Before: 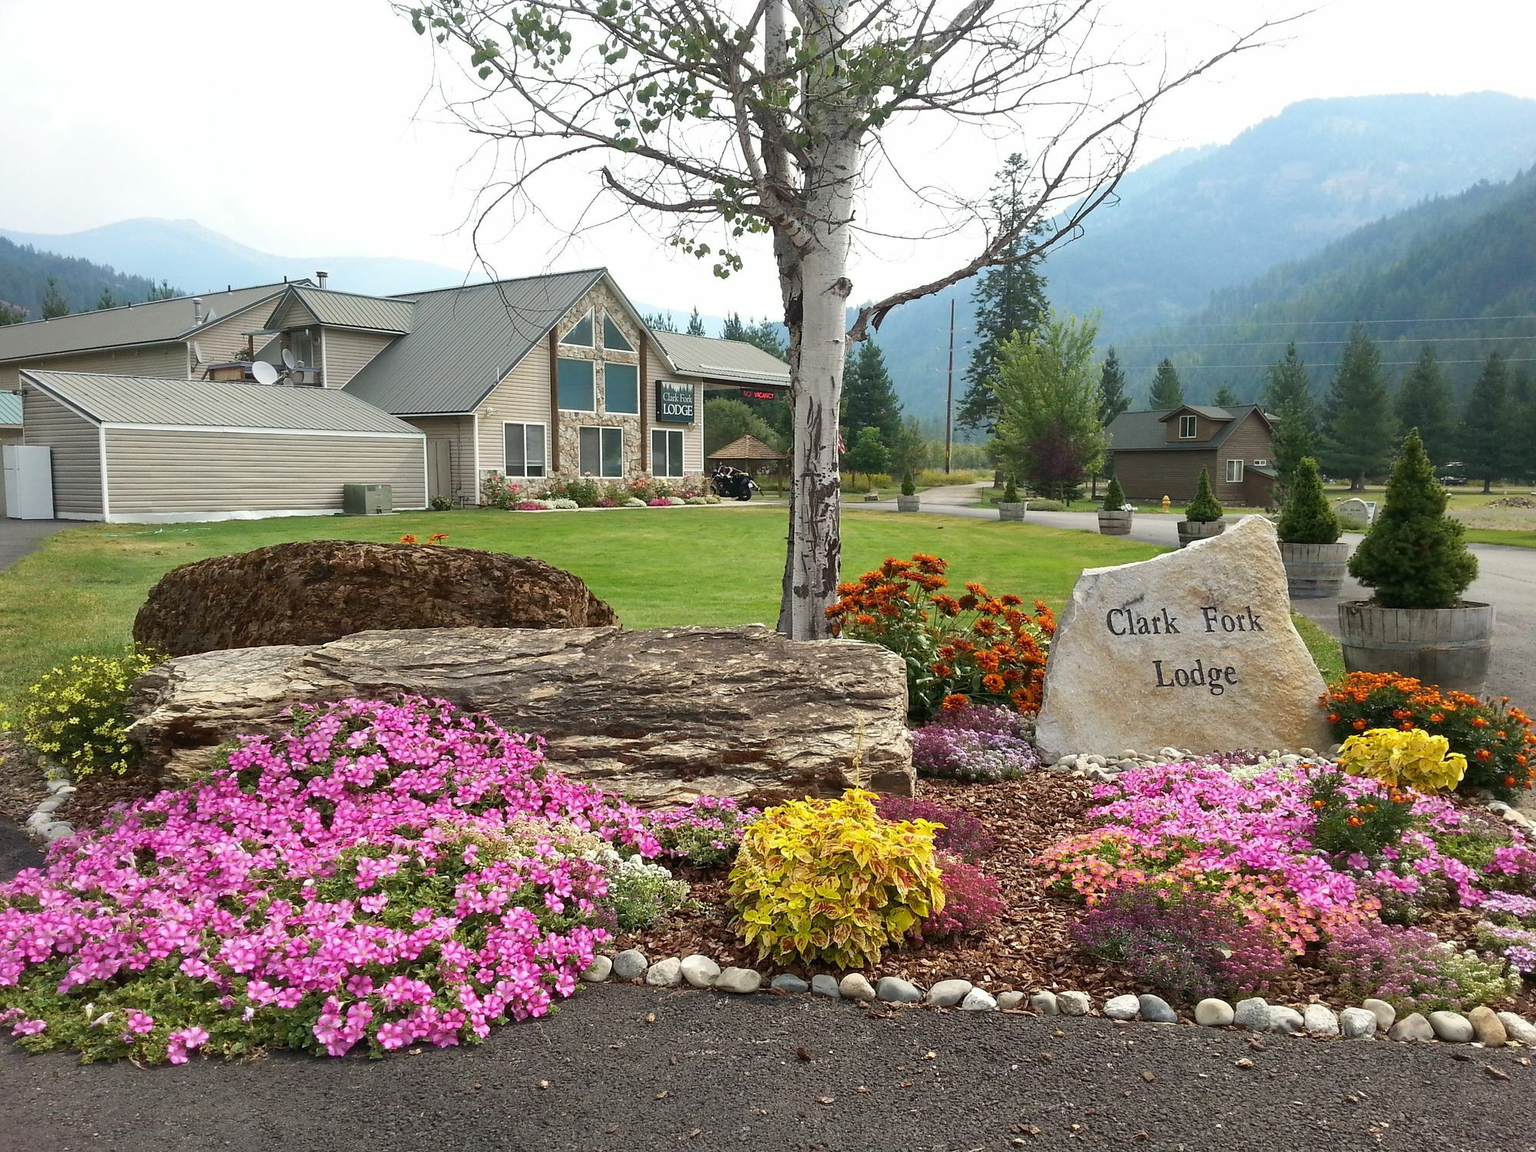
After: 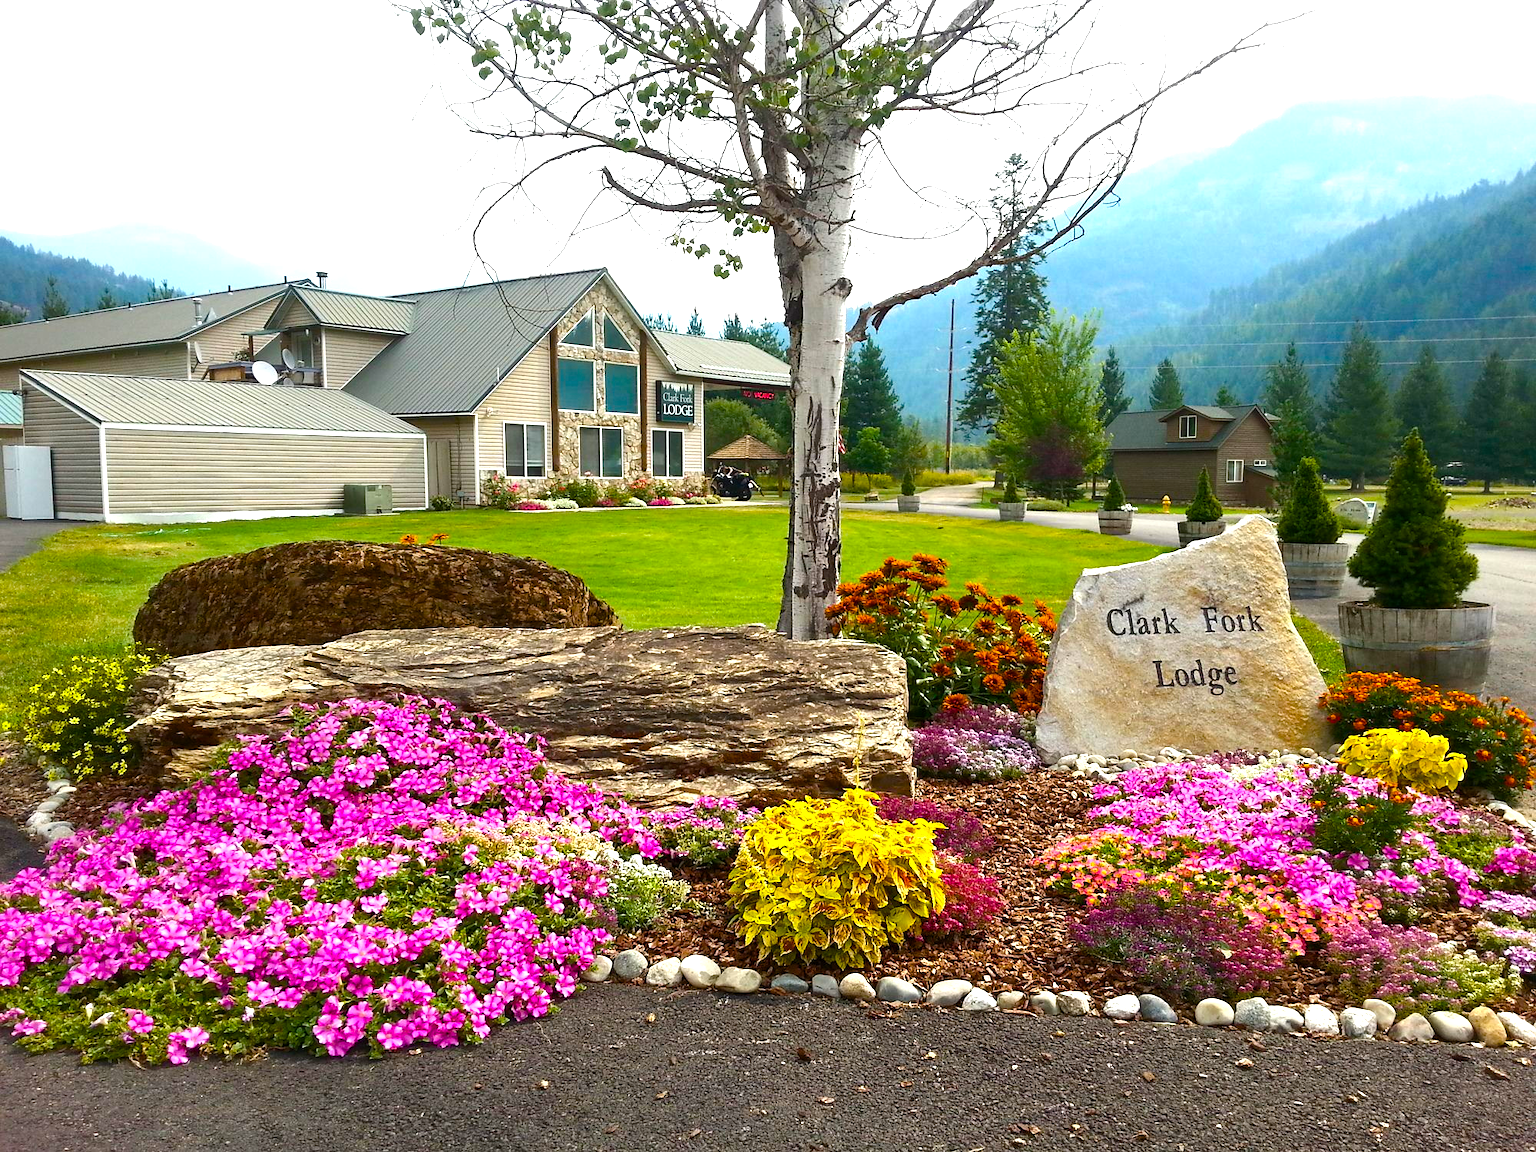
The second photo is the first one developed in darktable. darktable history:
exposure: compensate exposure bias true, compensate highlight preservation false
color balance rgb: linear chroma grading › global chroma 25.138%, perceptual saturation grading › global saturation 20%, perceptual saturation grading › highlights -14.055%, perceptual saturation grading › shadows 49.515%, perceptual brilliance grading › global brilliance -4.377%, perceptual brilliance grading › highlights 24.714%, perceptual brilliance grading › mid-tones 7.312%, perceptual brilliance grading › shadows -5.102%
